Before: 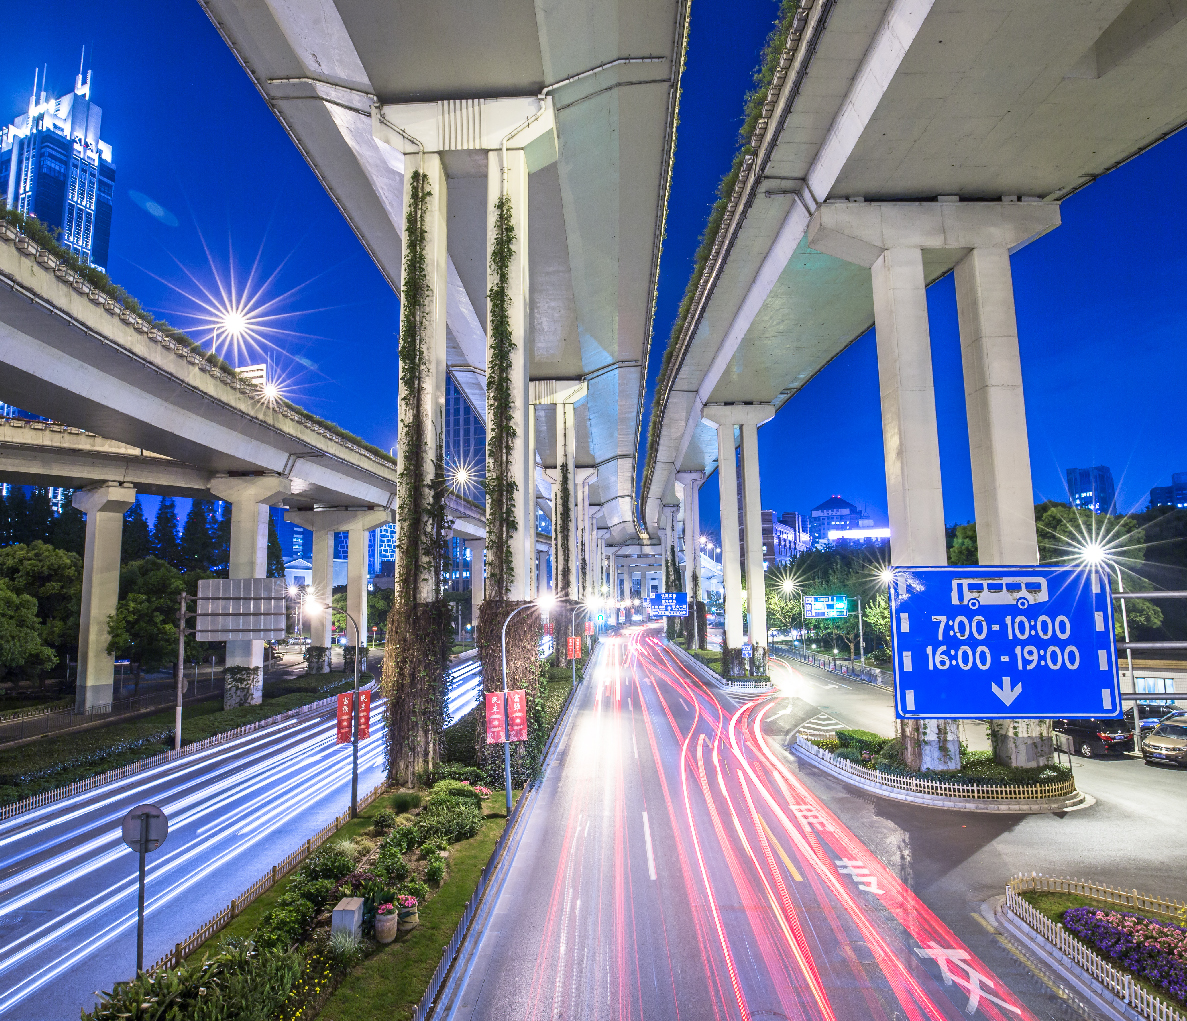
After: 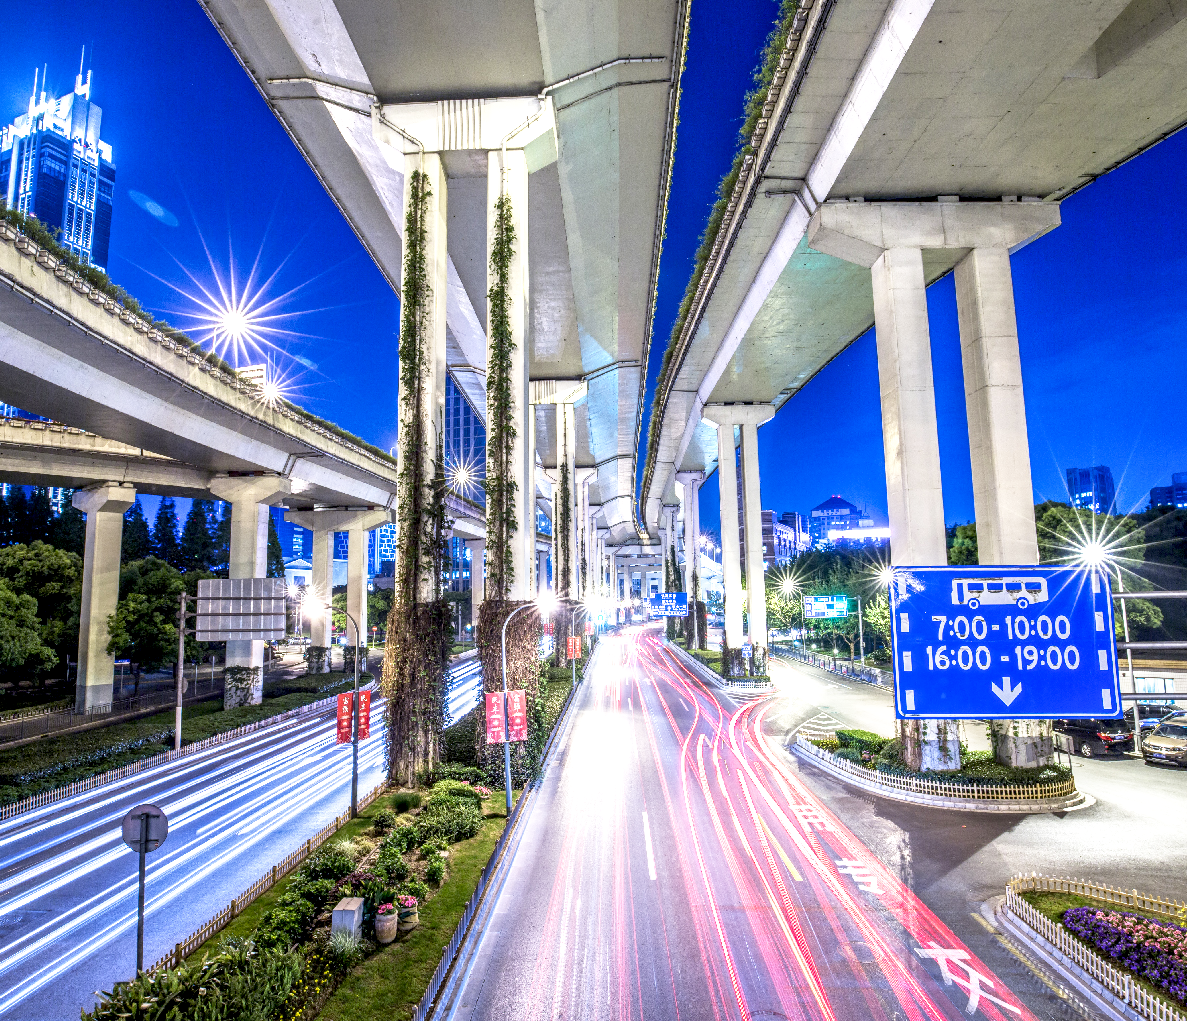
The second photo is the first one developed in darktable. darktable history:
exposure: black level correction 0.009, exposure -0.159 EV, compensate highlight preservation false
tone equalizer: on, module defaults
local contrast: highlights 62%, detail 143%, midtone range 0.435
base curve: curves: ch0 [(0, 0) (0.557, 0.834) (1, 1)], preserve colors none
